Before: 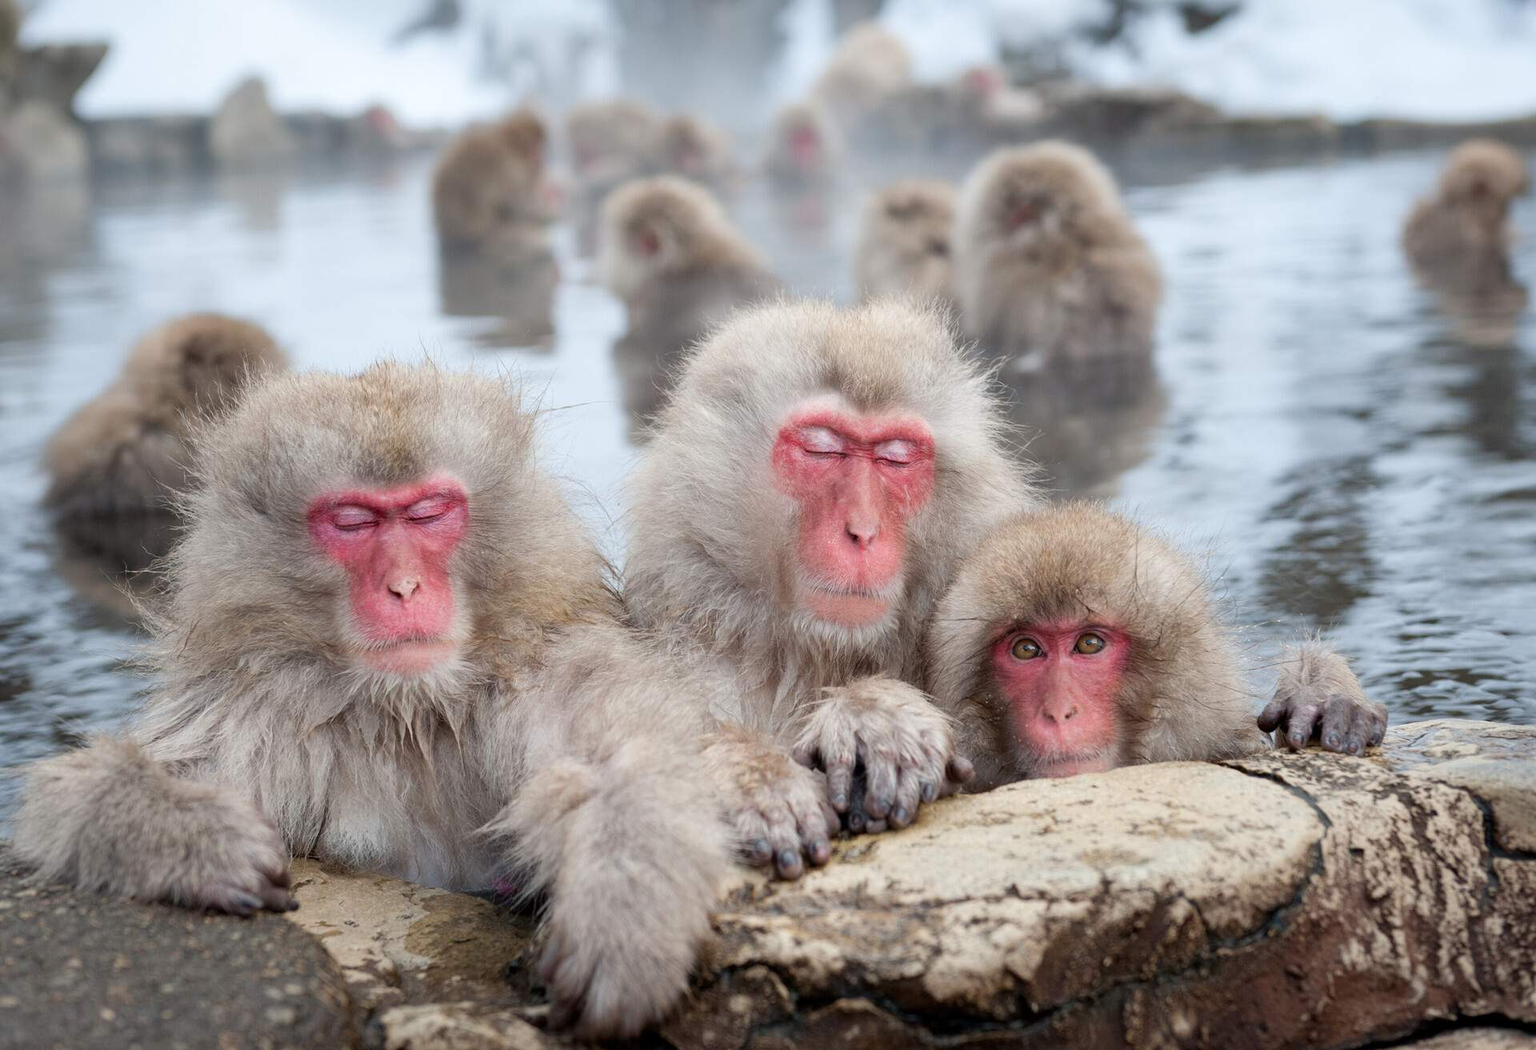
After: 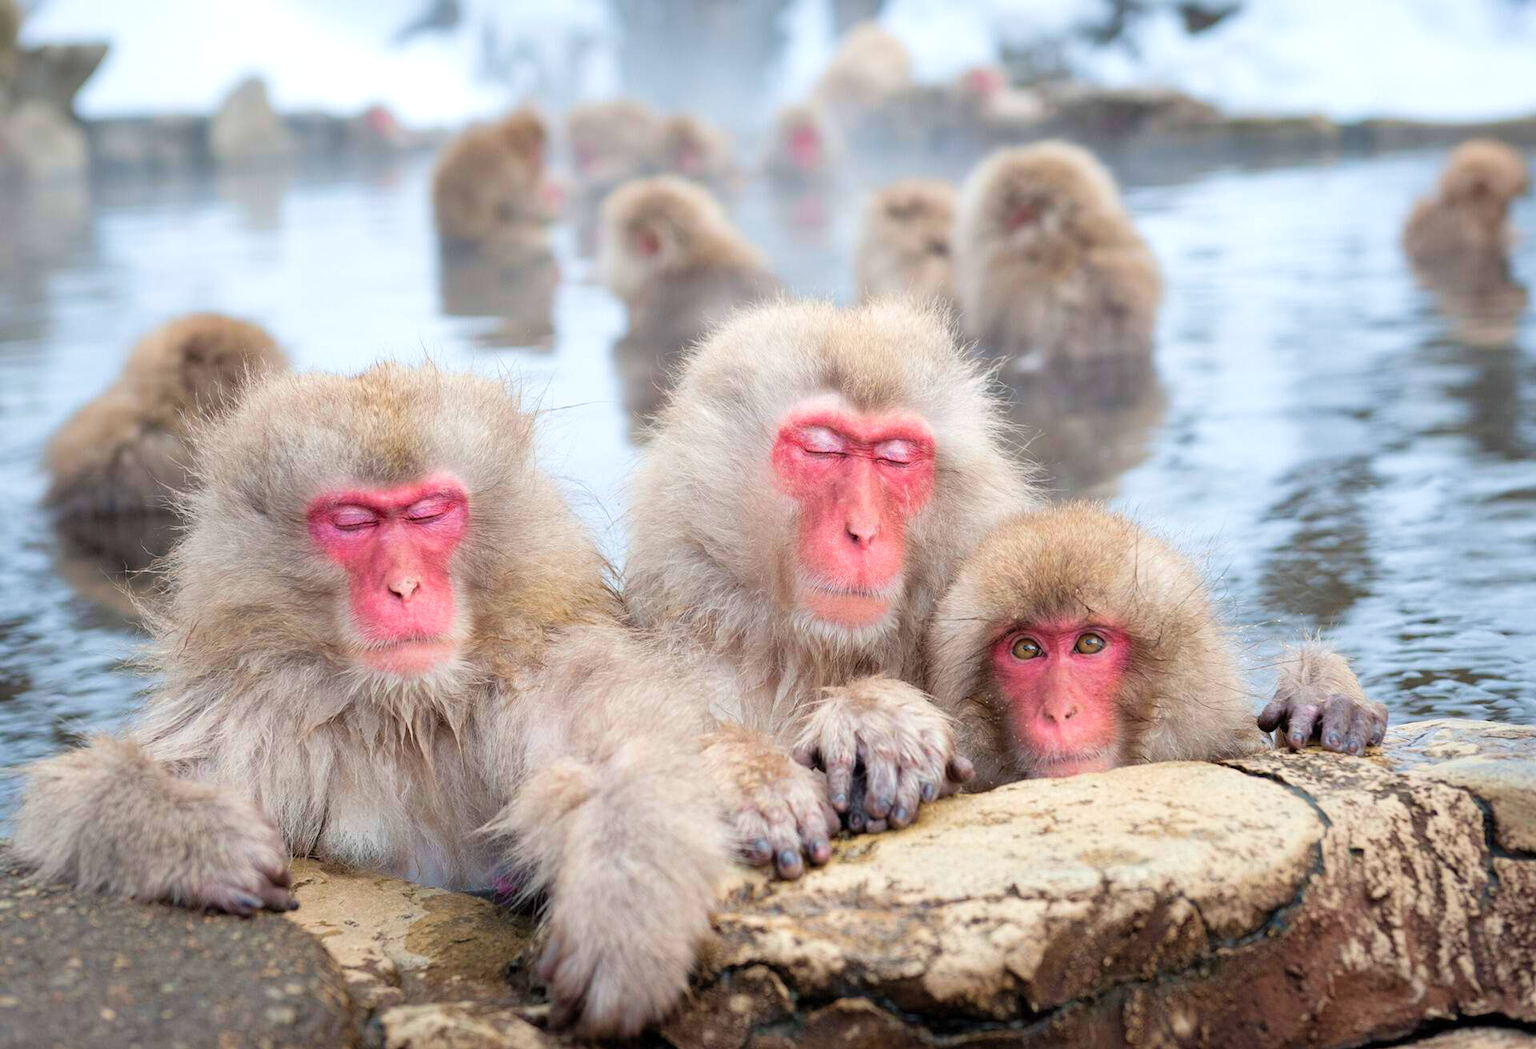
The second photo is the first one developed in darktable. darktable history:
contrast brightness saturation: brightness 0.09, saturation 0.19
velvia: on, module defaults
levels: levels [0, 0.476, 0.951]
